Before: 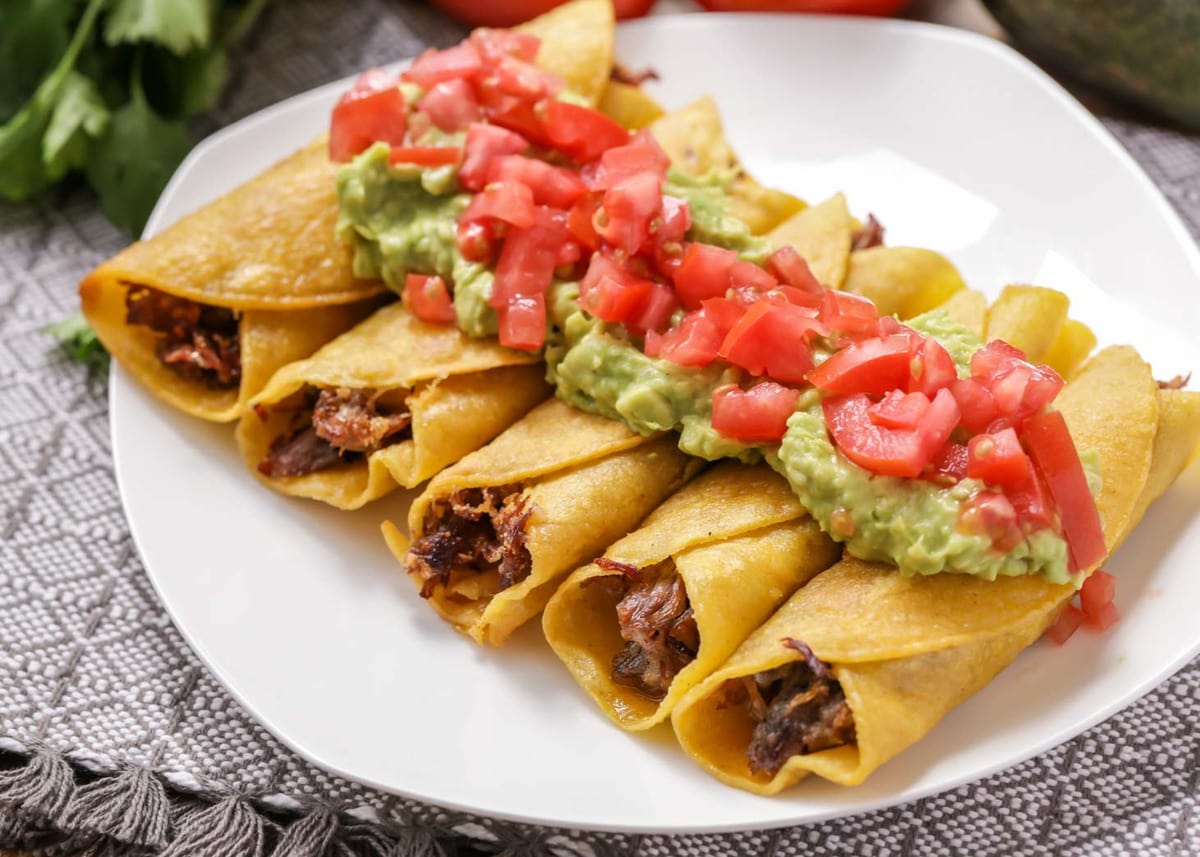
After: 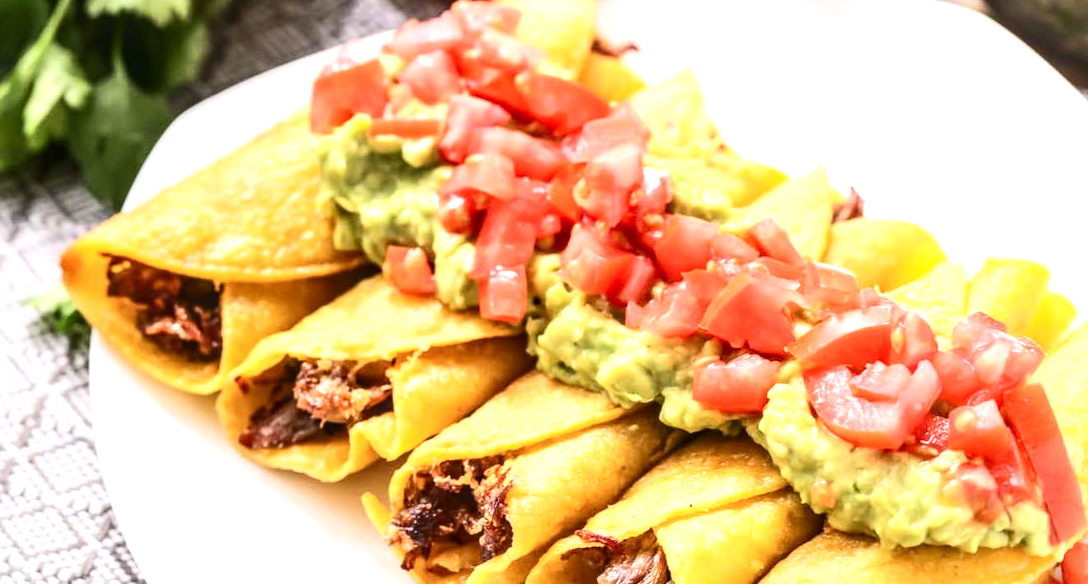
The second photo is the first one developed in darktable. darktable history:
crop: left 1.588%, top 3.364%, right 7.738%, bottom 28.465%
local contrast: on, module defaults
tone equalizer: edges refinement/feathering 500, mask exposure compensation -1.57 EV, preserve details no
exposure: exposure 1 EV, compensate highlight preservation false
contrast brightness saturation: contrast 0.273
